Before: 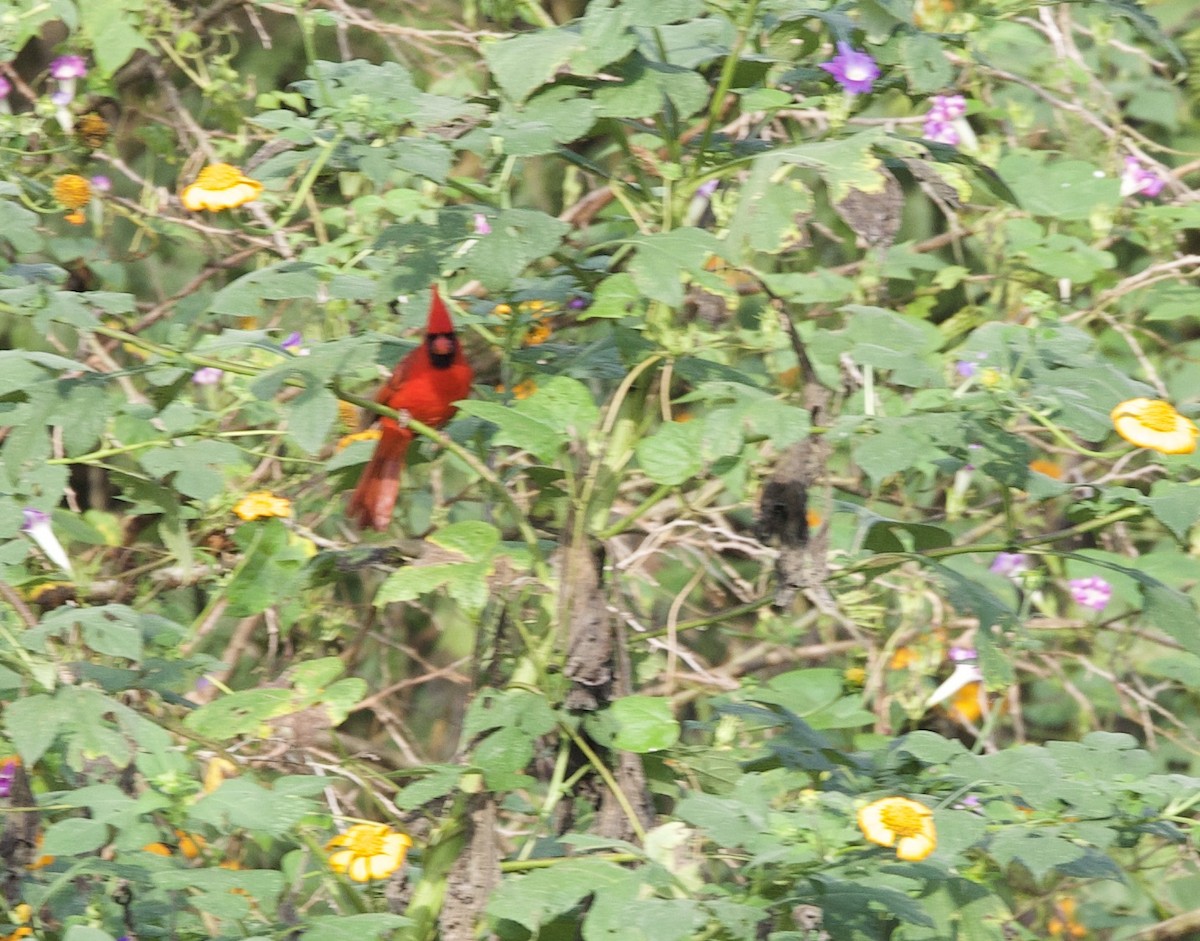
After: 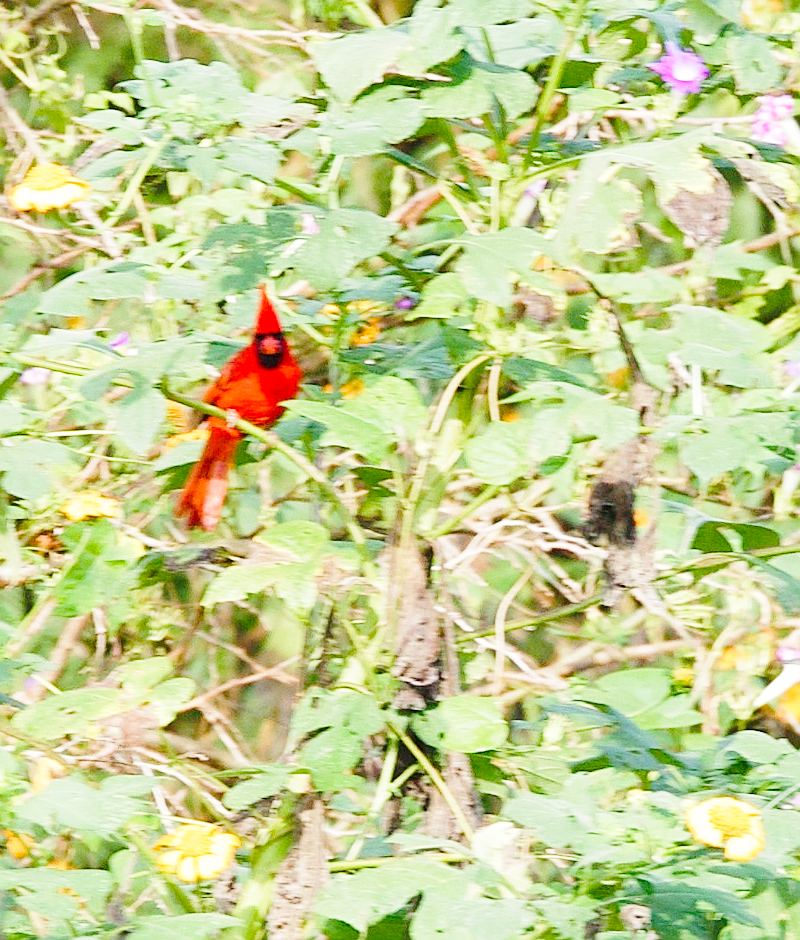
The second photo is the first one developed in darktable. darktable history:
color balance rgb: perceptual saturation grading › global saturation 20%, perceptual saturation grading › highlights -49.598%, perceptual saturation grading › shadows 24.333%, perceptual brilliance grading › mid-tones 9.99%, perceptual brilliance grading › shadows 14.493%, global vibrance 20.494%
sharpen: on, module defaults
base curve: curves: ch0 [(0, 0) (0.028, 0.03) (0.121, 0.232) (0.46, 0.748) (0.859, 0.968) (1, 1)], preserve colors none
crop and rotate: left 14.367%, right 18.942%
